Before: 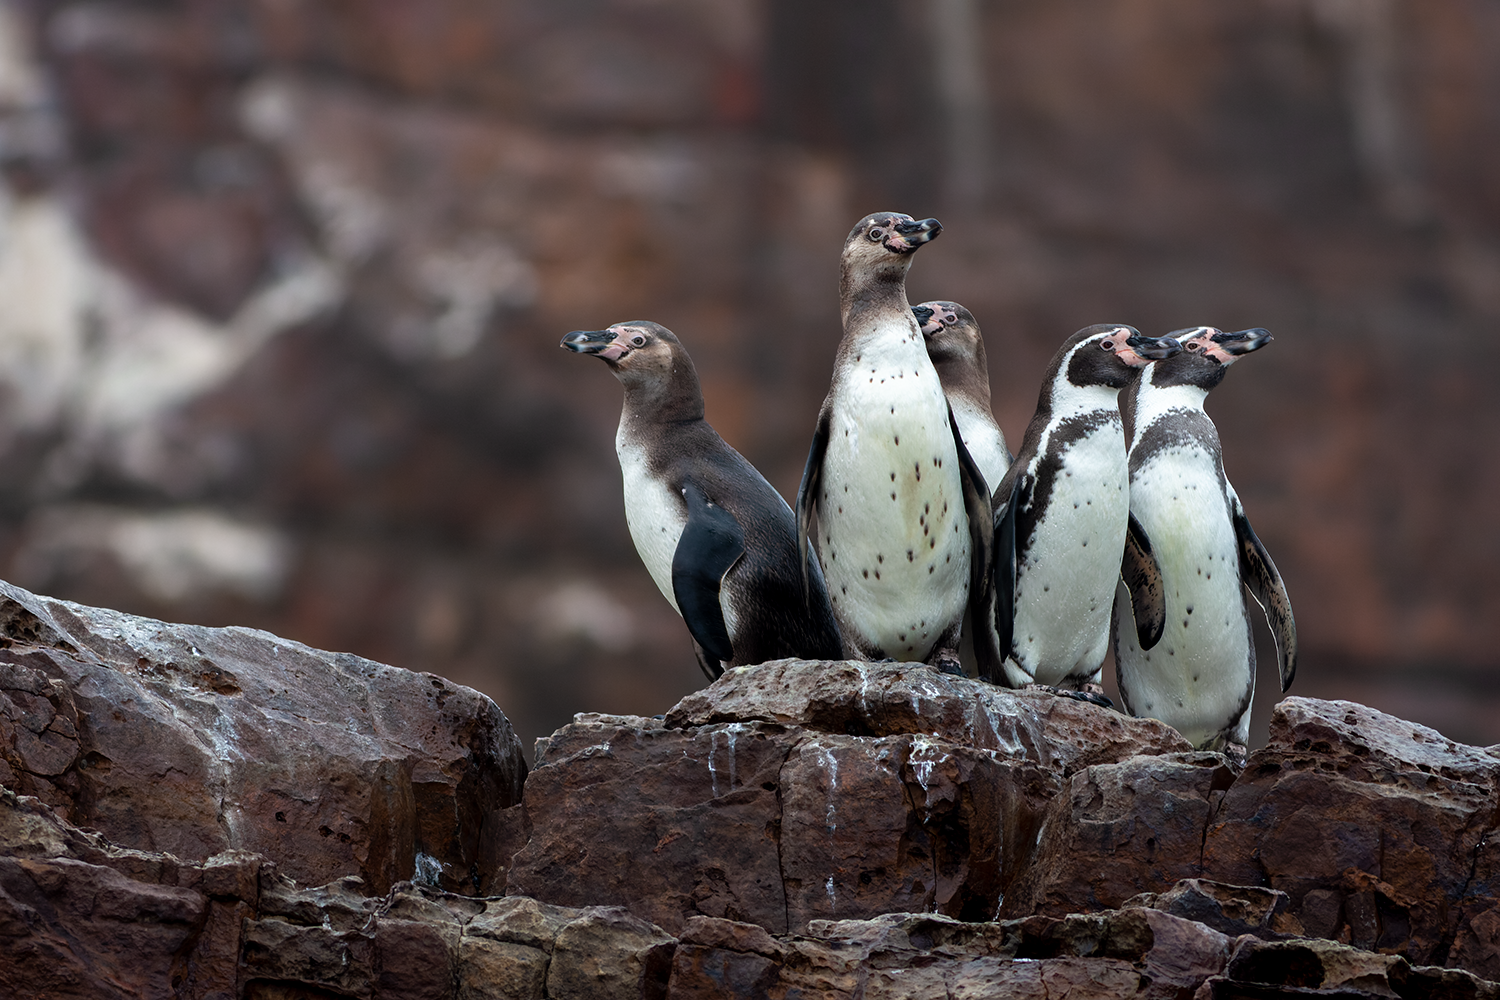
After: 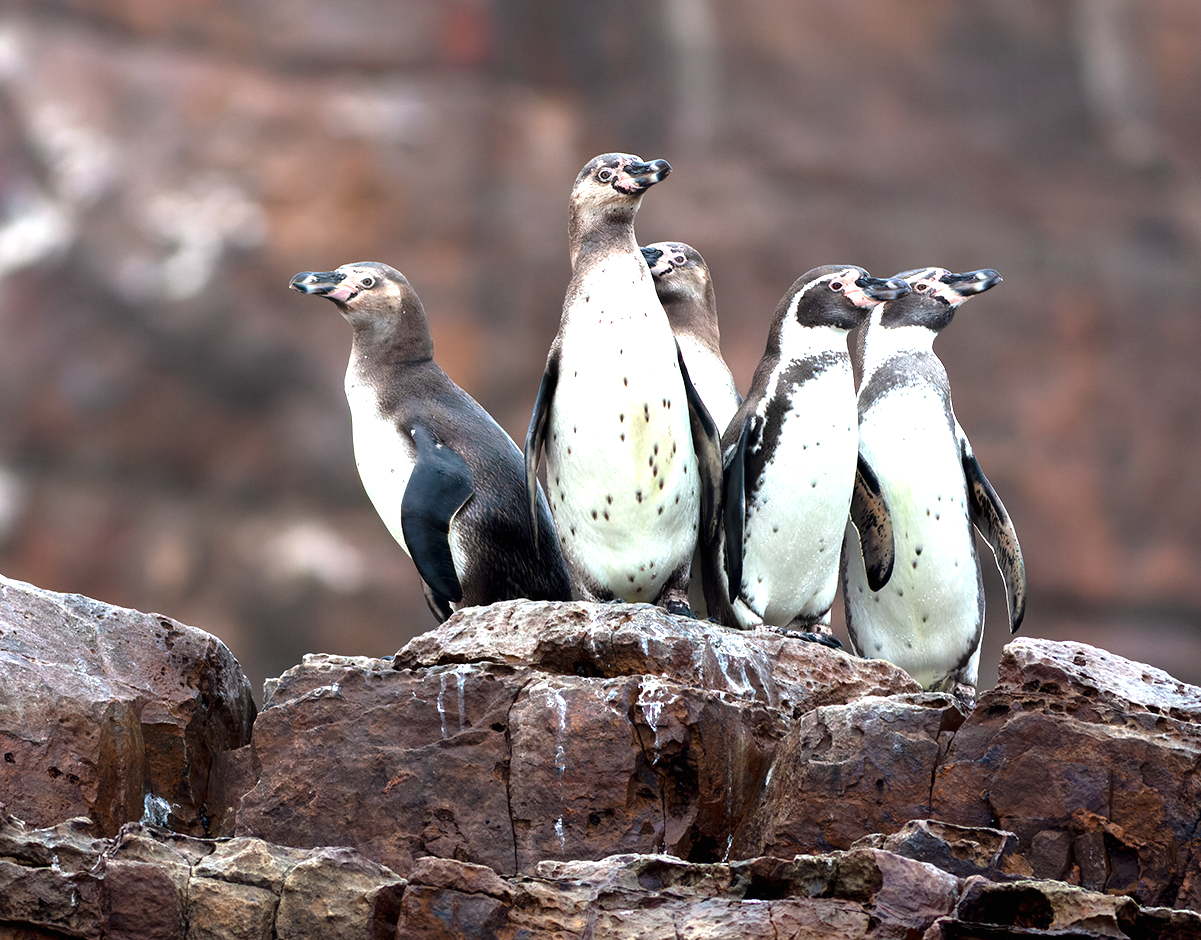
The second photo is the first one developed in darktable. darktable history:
crop and rotate: left 18.107%, top 5.905%, right 1.768%
exposure: black level correction 0, exposure 1.46 EV, compensate highlight preservation false
